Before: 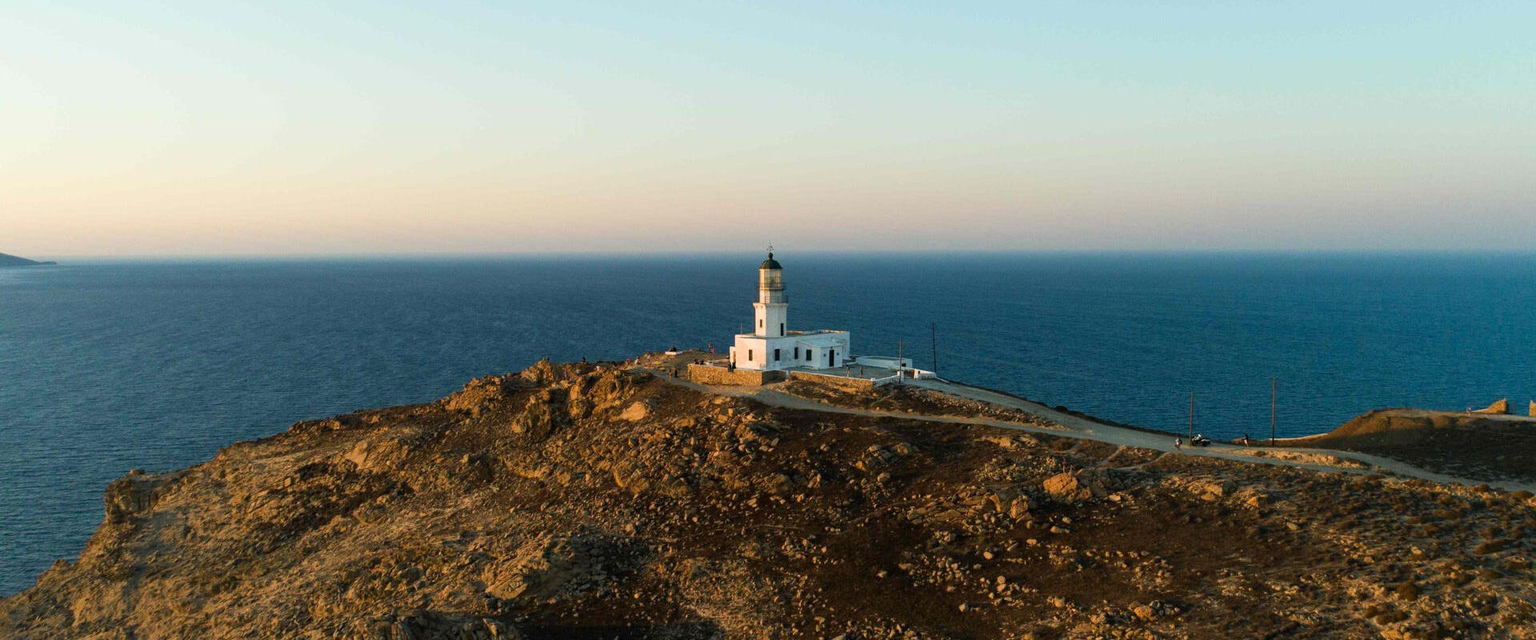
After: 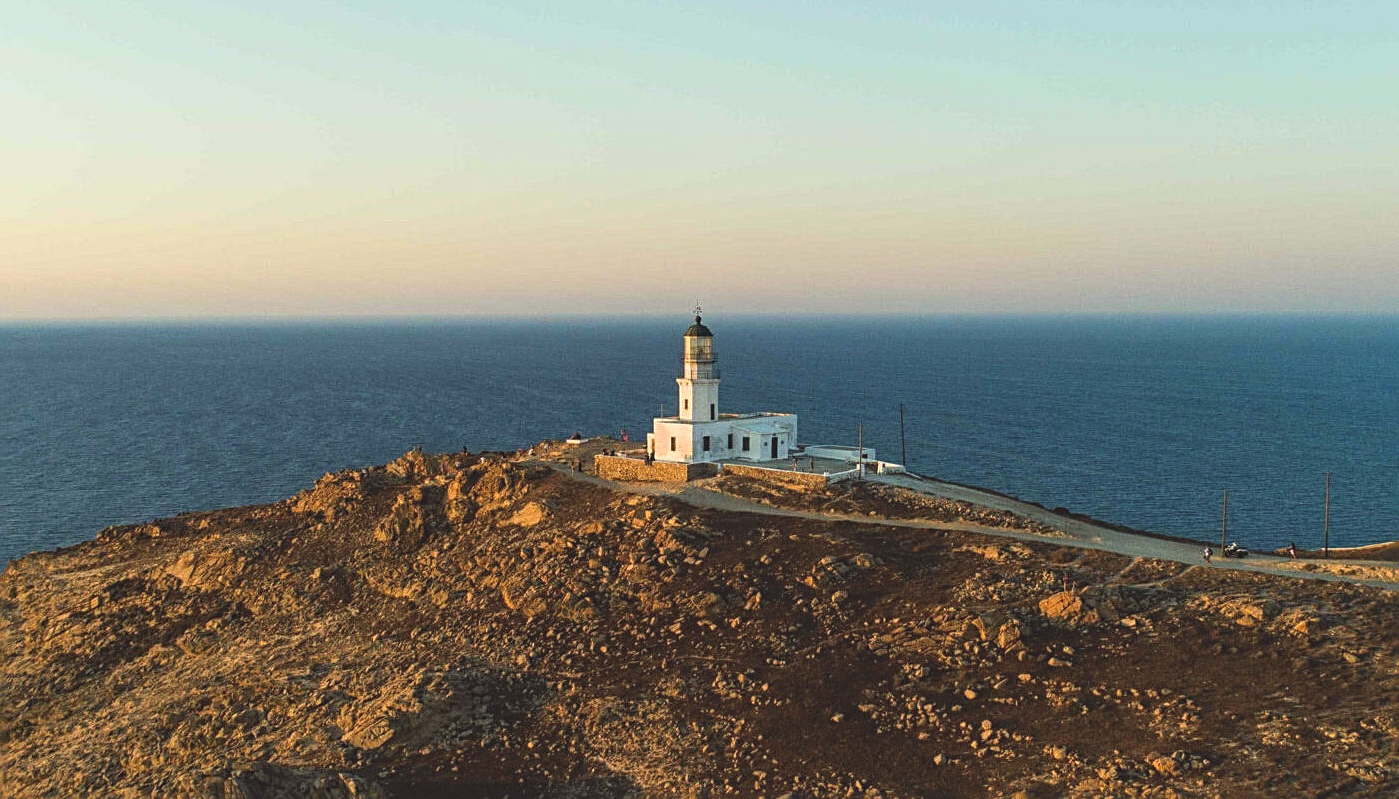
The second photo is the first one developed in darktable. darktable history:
crop: left 13.82%, right 13.287%
tone curve: curves: ch0 [(0, 0.068) (1, 0.961)], color space Lab, independent channels, preserve colors none
local contrast: on, module defaults
sharpen: radius 2.762
color correction: highlights a* -1.12, highlights b* 4.64, shadows a* 3.59
tone equalizer: on, module defaults
exposure: black level correction -0.01, exposure 0.066 EV, compensate highlight preservation false
